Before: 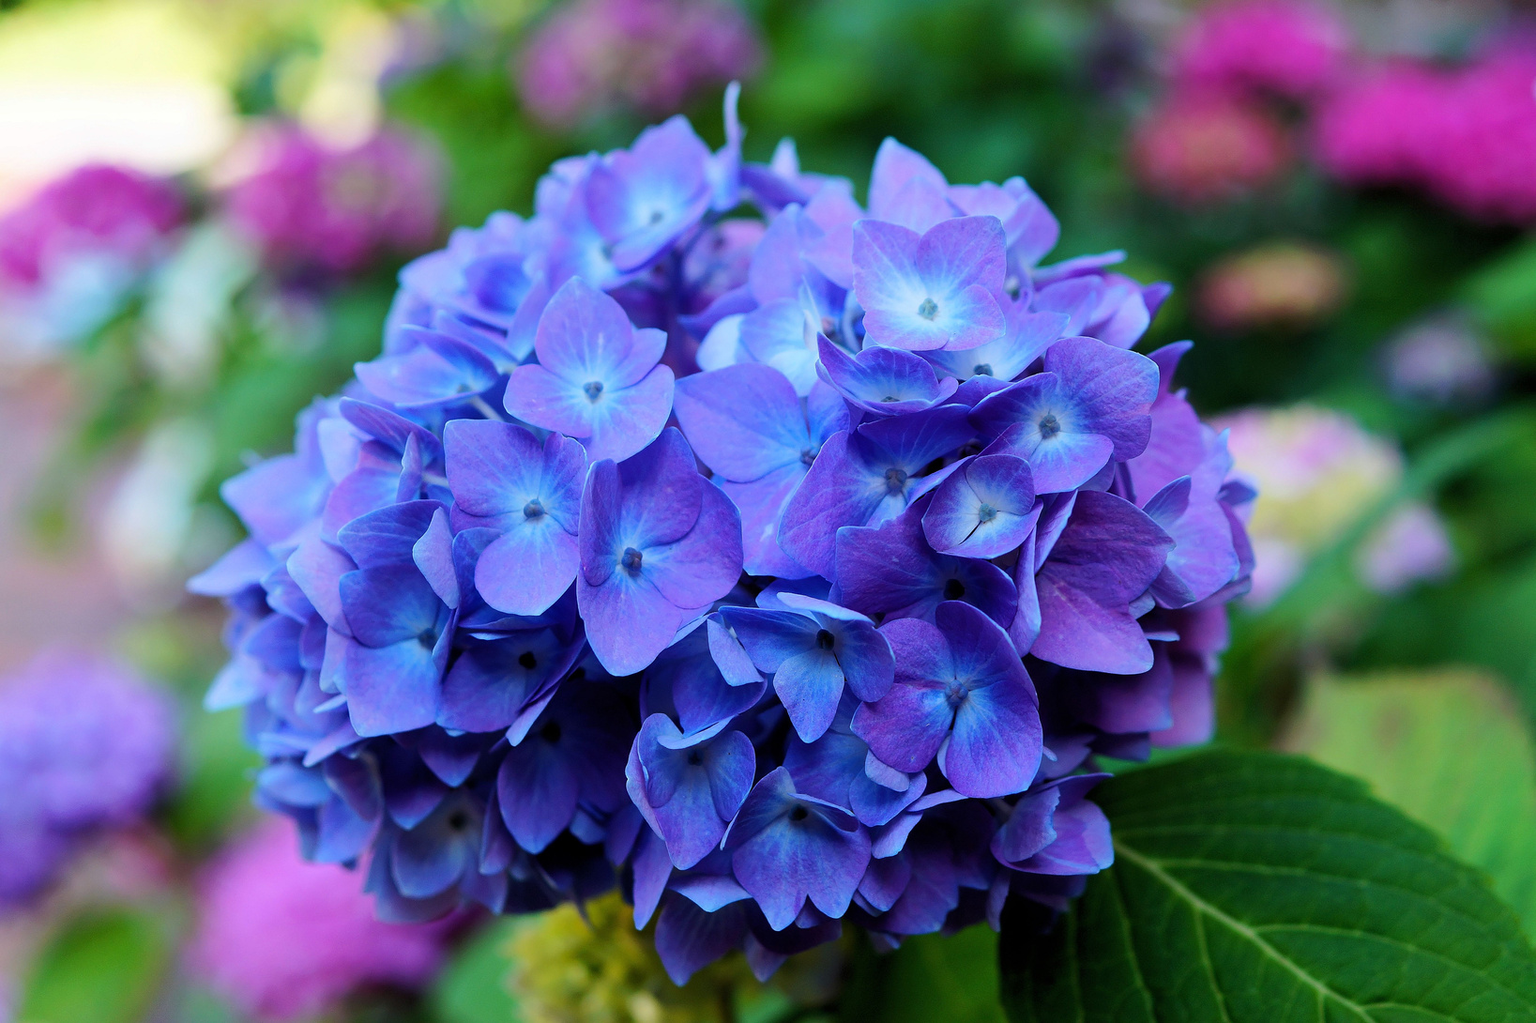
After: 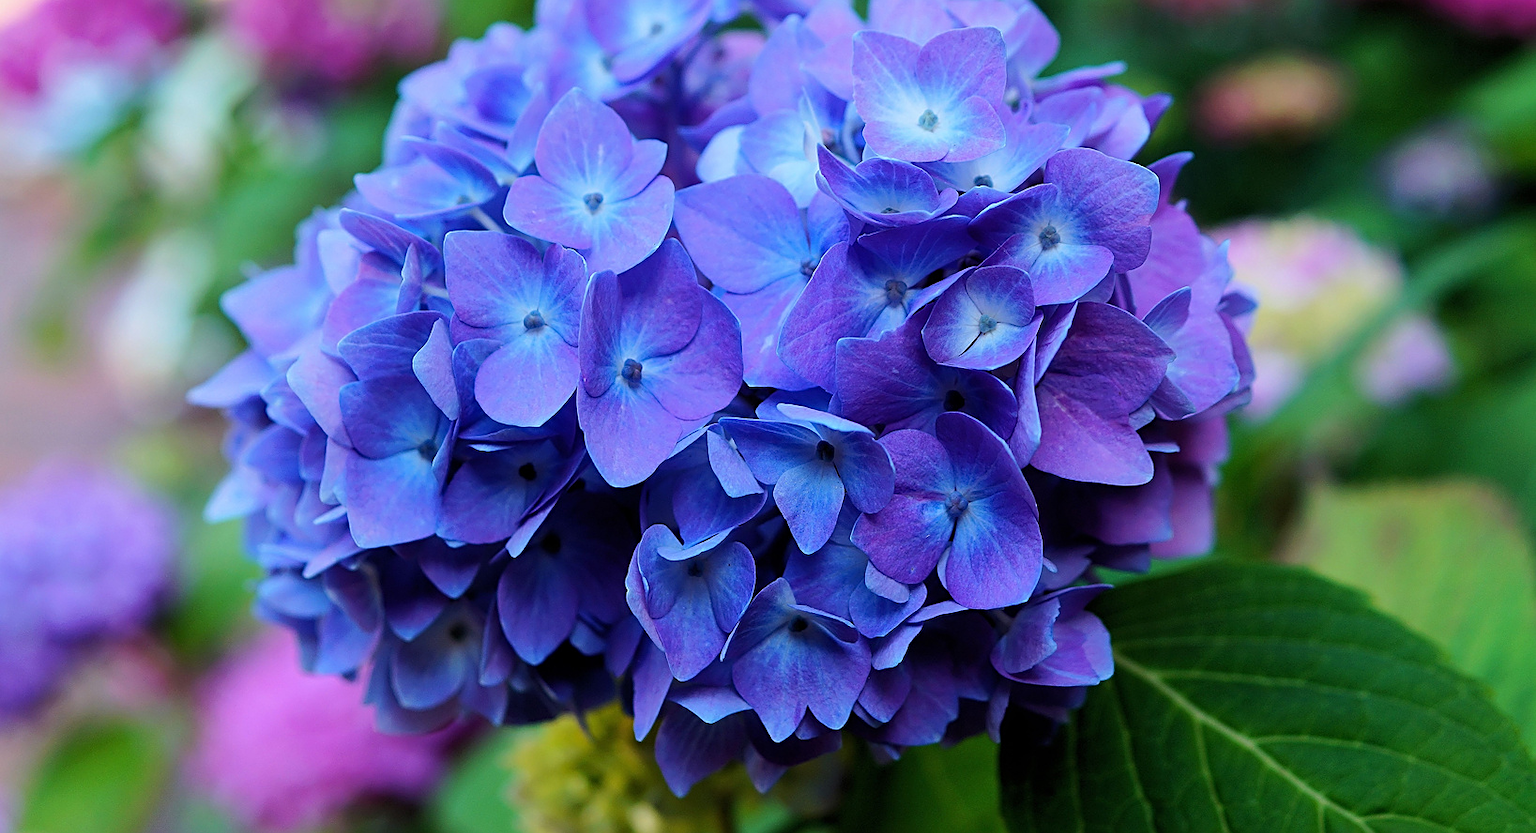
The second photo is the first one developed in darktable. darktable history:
crop and rotate: top 18.507%
sharpen: on, module defaults
